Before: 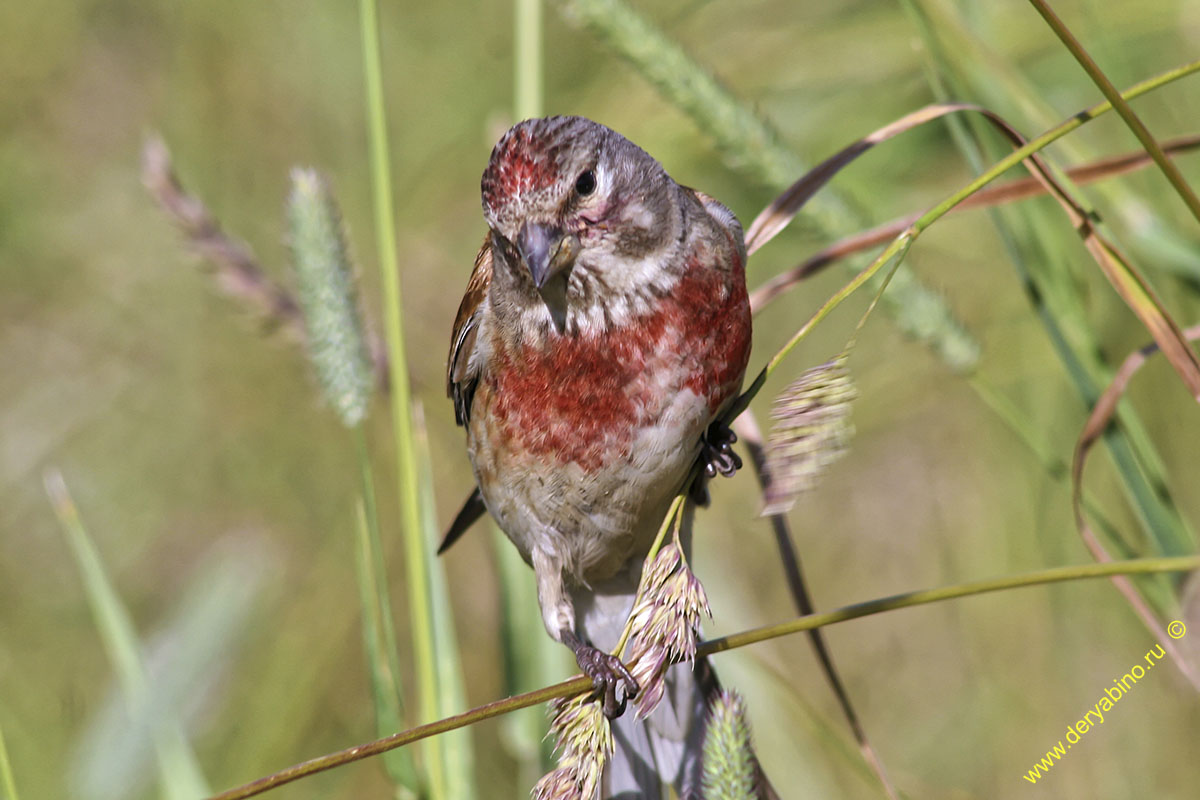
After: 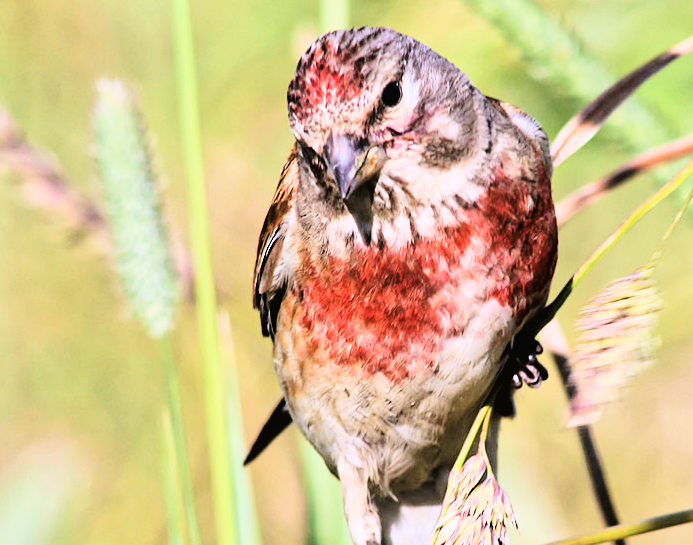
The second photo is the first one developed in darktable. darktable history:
exposure: black level correction -0.002, exposure 0.54 EV, compensate highlight preservation false
tone curve: curves: ch0 [(0, 0.016) (0.11, 0.039) (0.259, 0.235) (0.383, 0.437) (0.499, 0.597) (0.733, 0.867) (0.843, 0.948) (1, 1)], color space Lab, linked channels, preserve colors none
crop: left 16.202%, top 11.208%, right 26.045%, bottom 20.557%
filmic rgb: black relative exposure -7.5 EV, white relative exposure 5 EV, hardness 3.31, contrast 1.3, contrast in shadows safe
